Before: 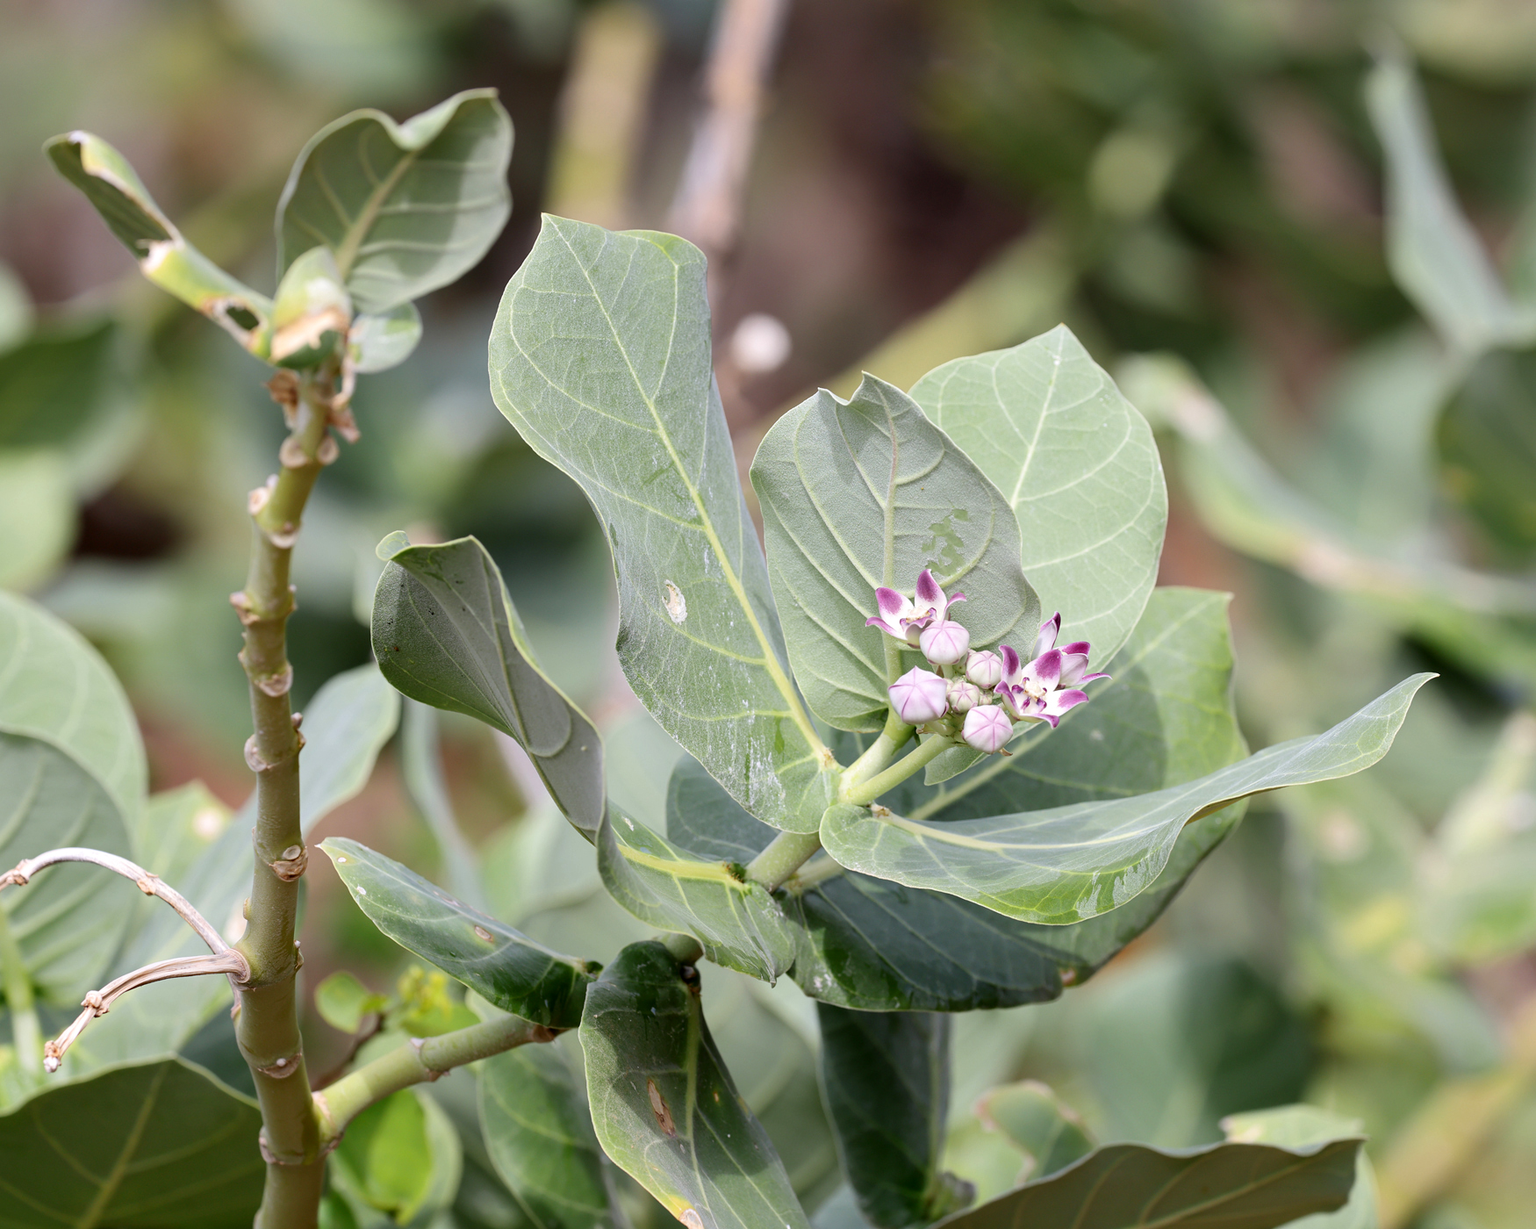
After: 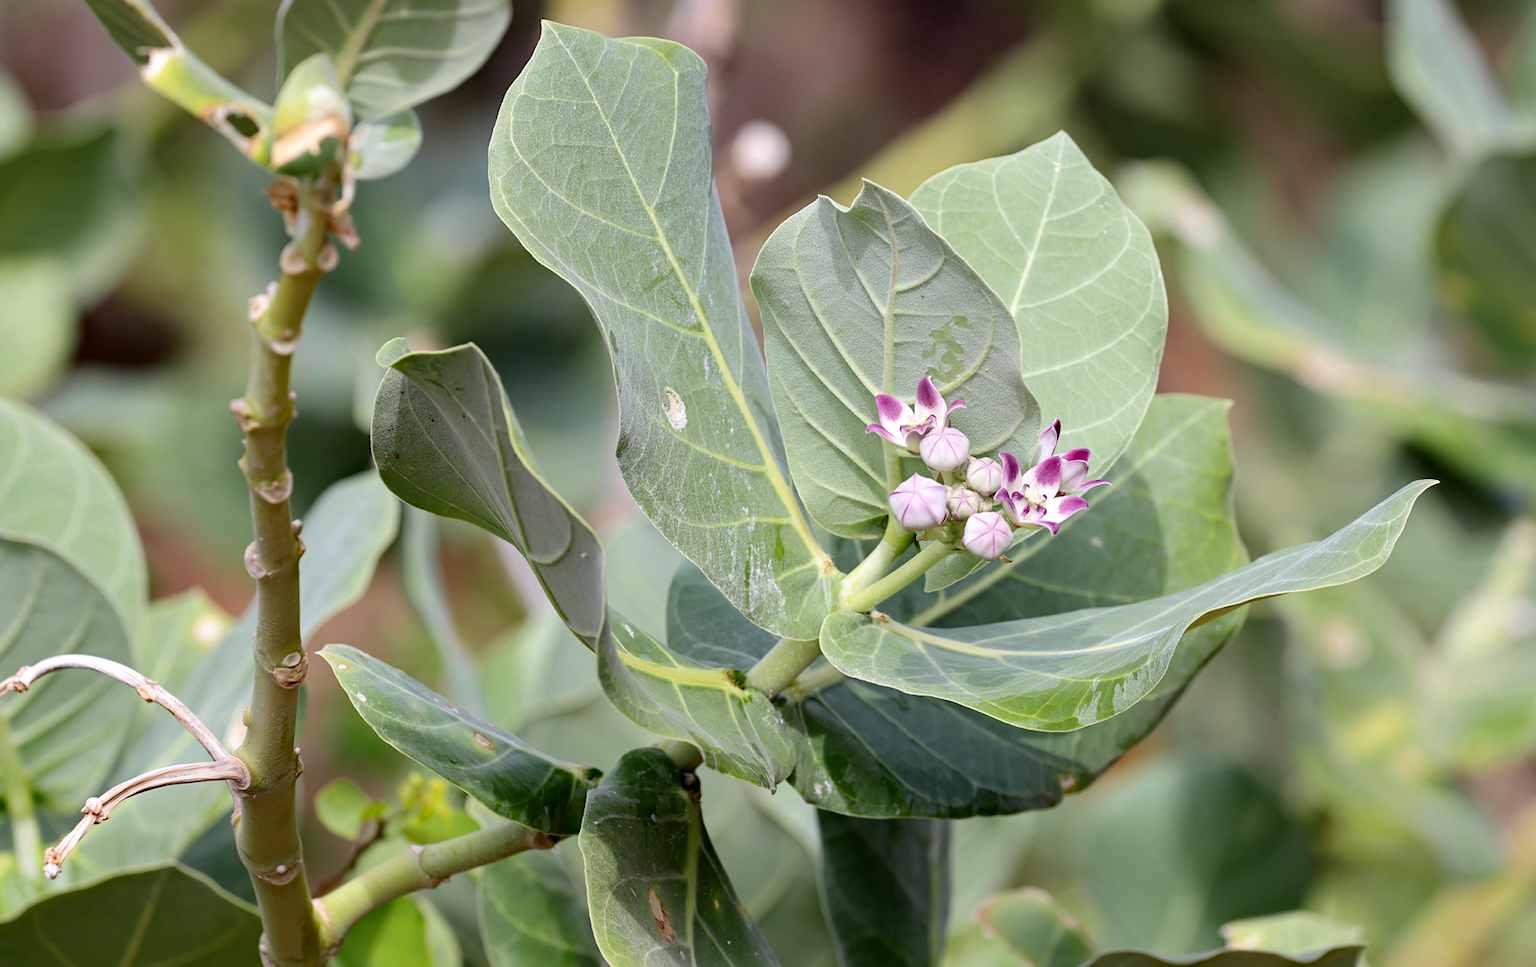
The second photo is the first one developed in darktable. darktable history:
crop and rotate: top 15.735%, bottom 5.543%
haze removal: adaptive false
